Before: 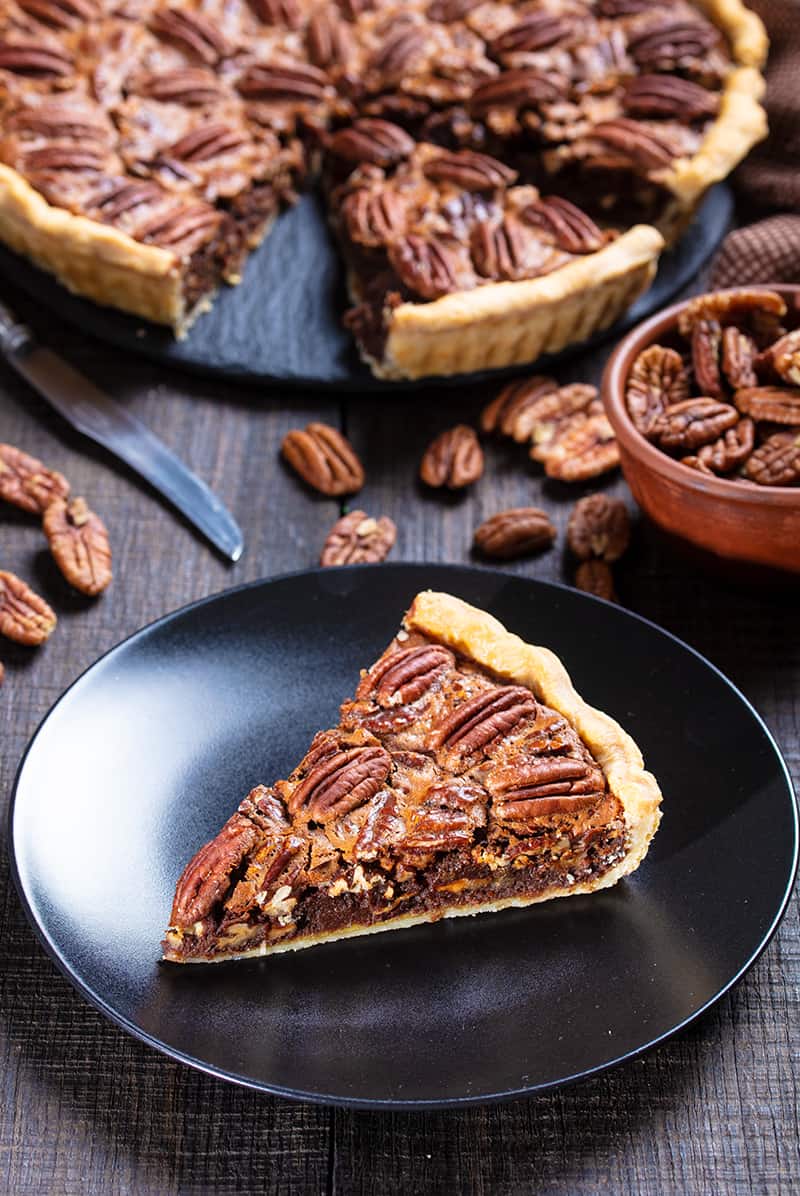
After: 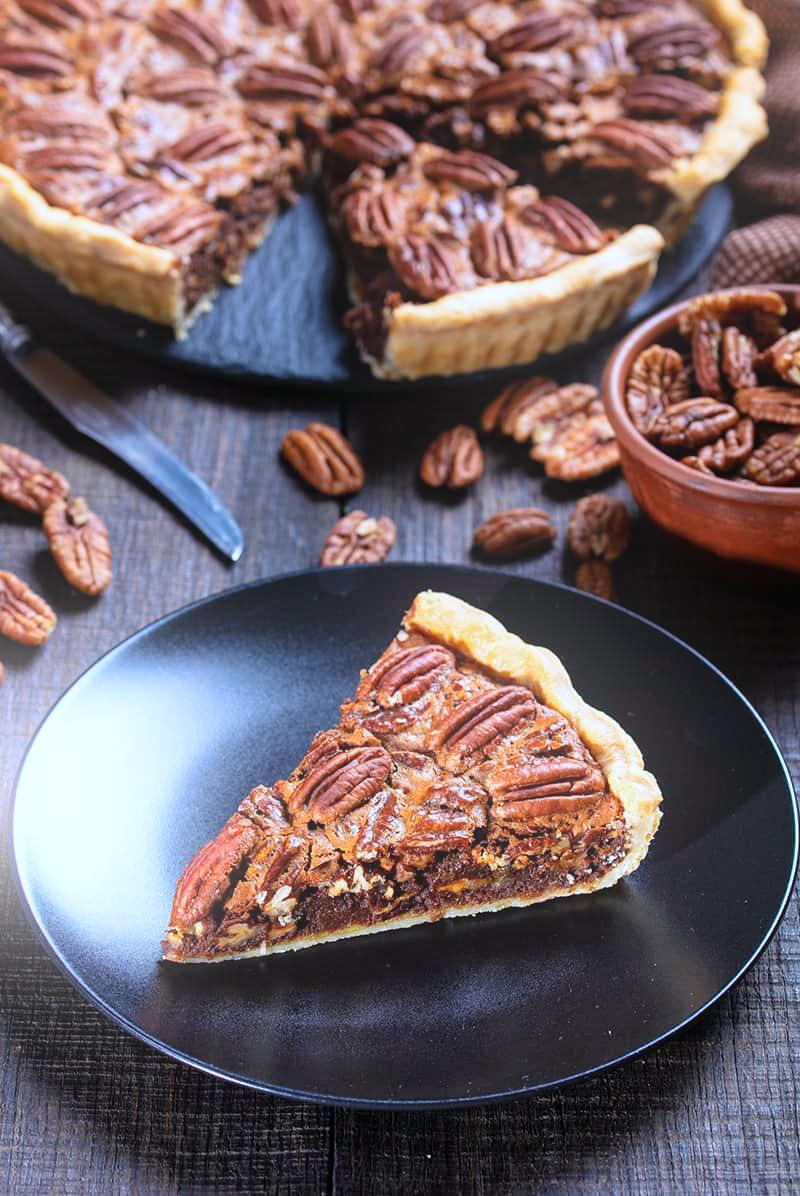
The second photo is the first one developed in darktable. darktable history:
bloom: on, module defaults
color calibration: x 0.37, y 0.382, temperature 4313.32 K
